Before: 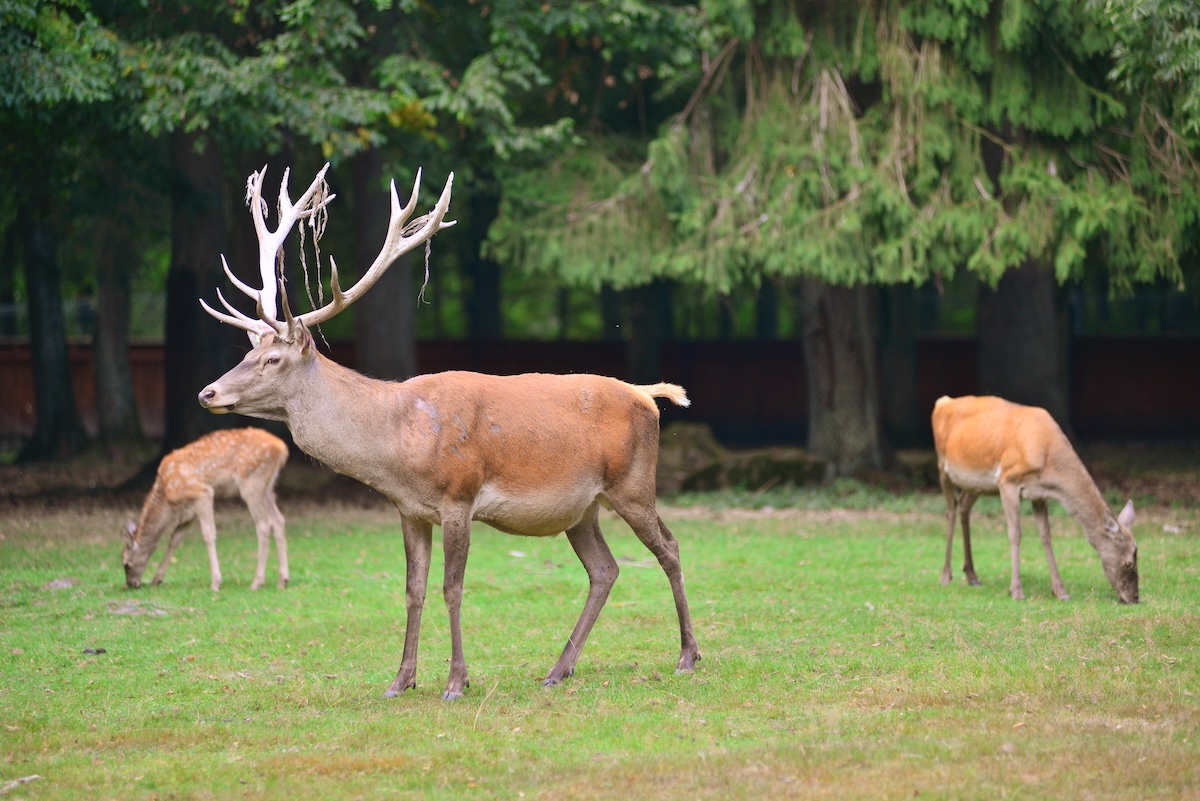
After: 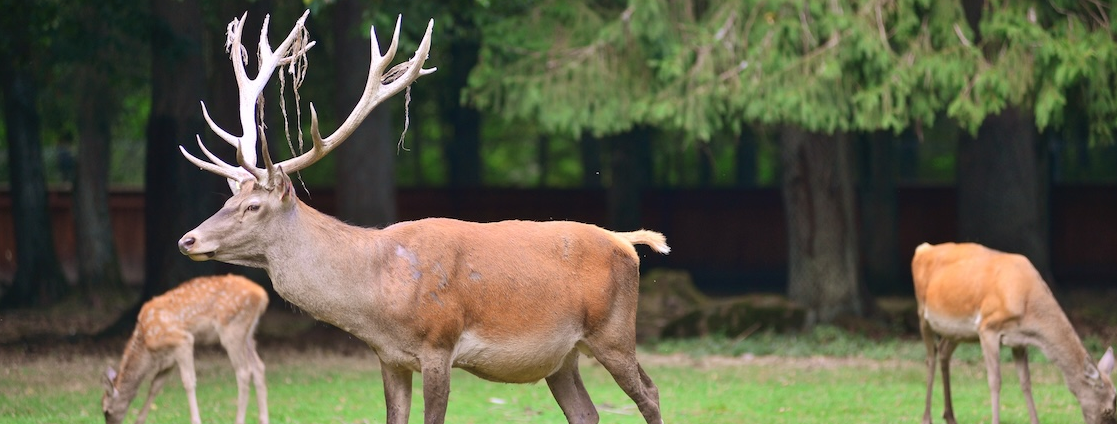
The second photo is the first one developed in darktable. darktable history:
crop: left 1.749%, top 19.127%, right 5.12%, bottom 27.915%
